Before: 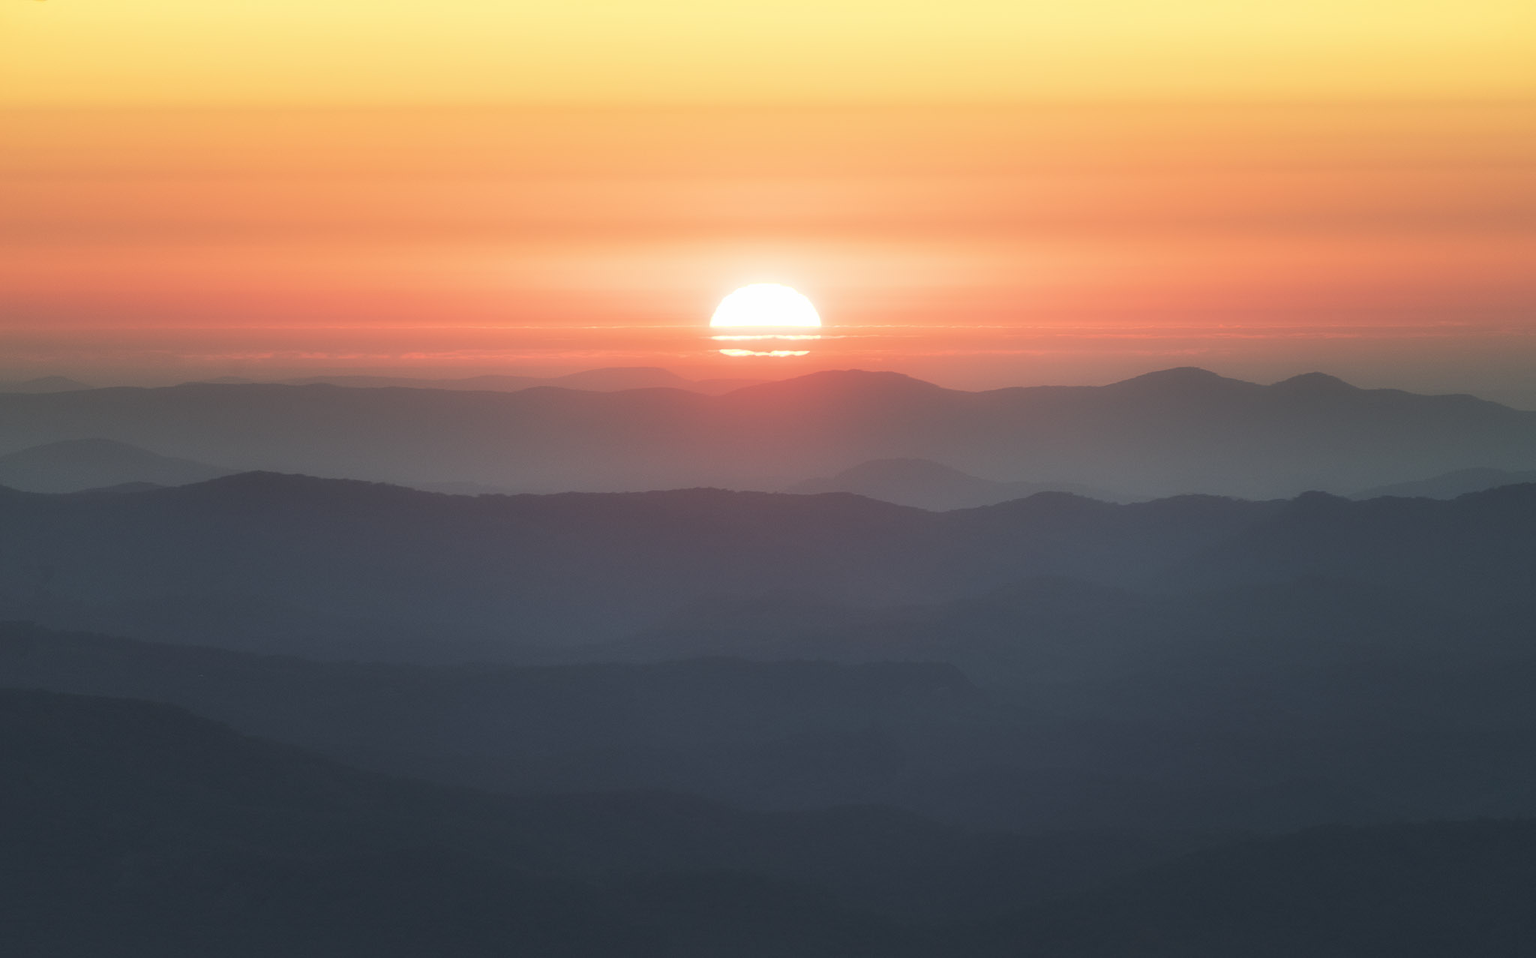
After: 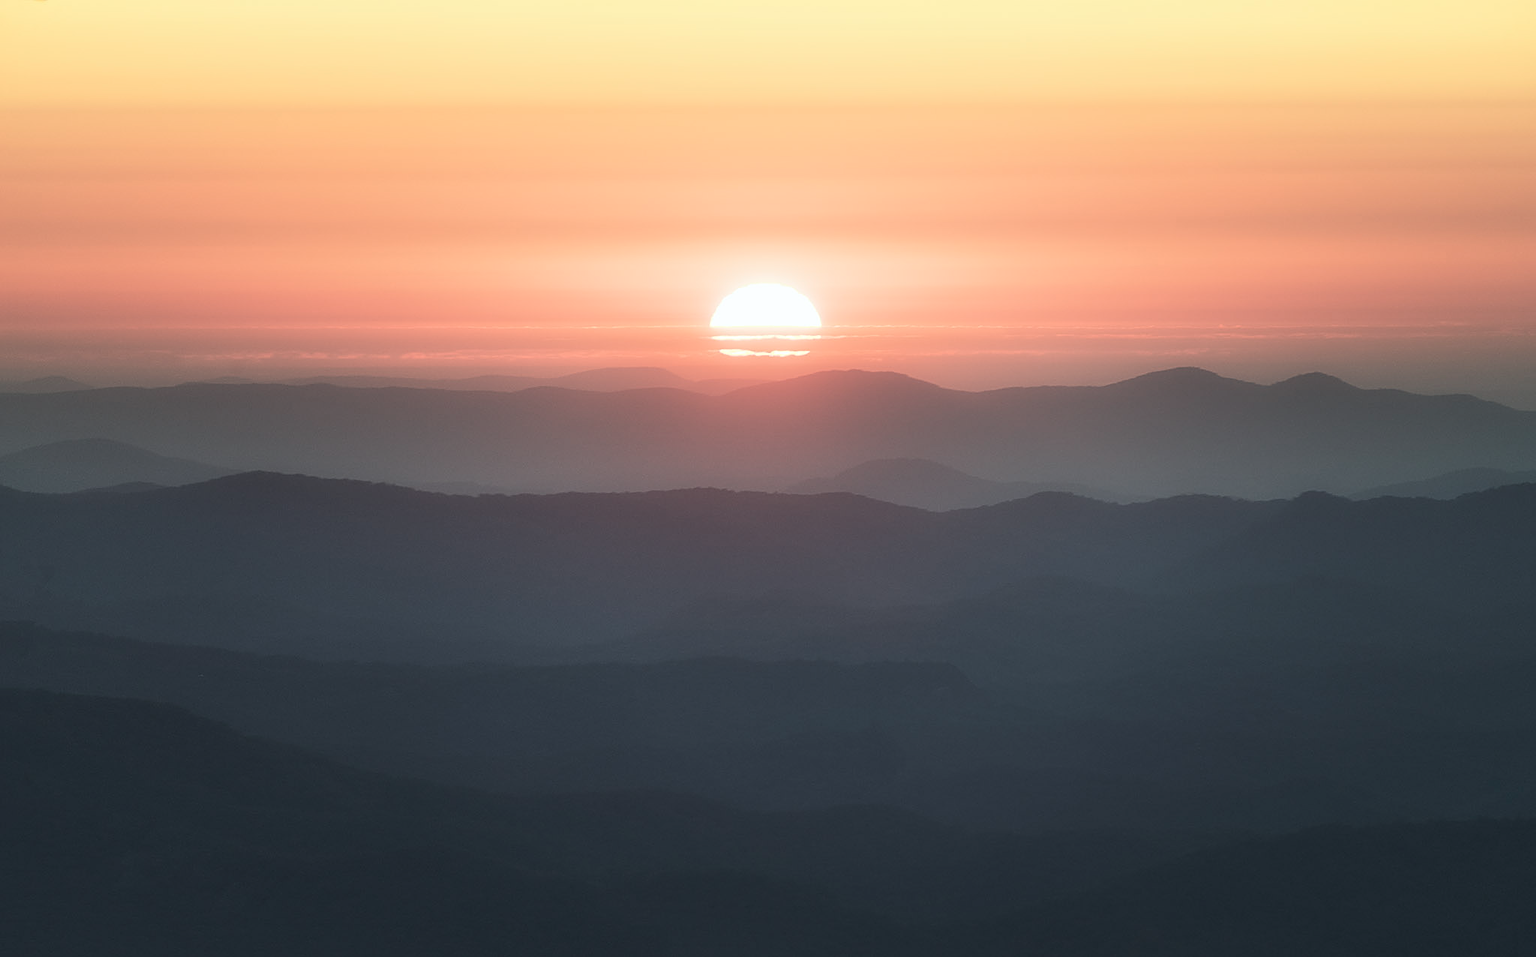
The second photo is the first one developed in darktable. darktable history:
white balance: red 0.986, blue 1.01
sharpen: on, module defaults
contrast brightness saturation: contrast 0.1, saturation -0.3
